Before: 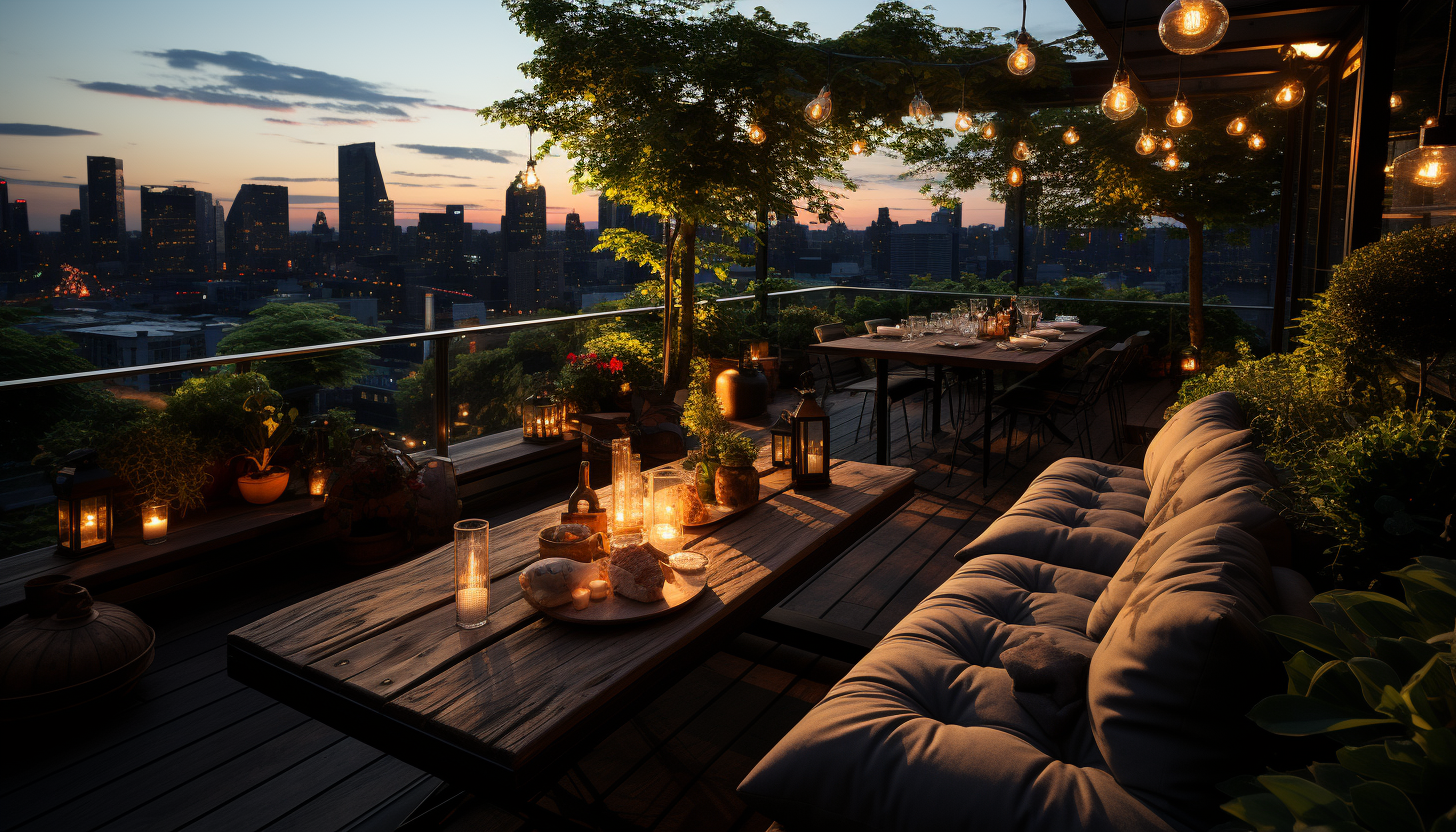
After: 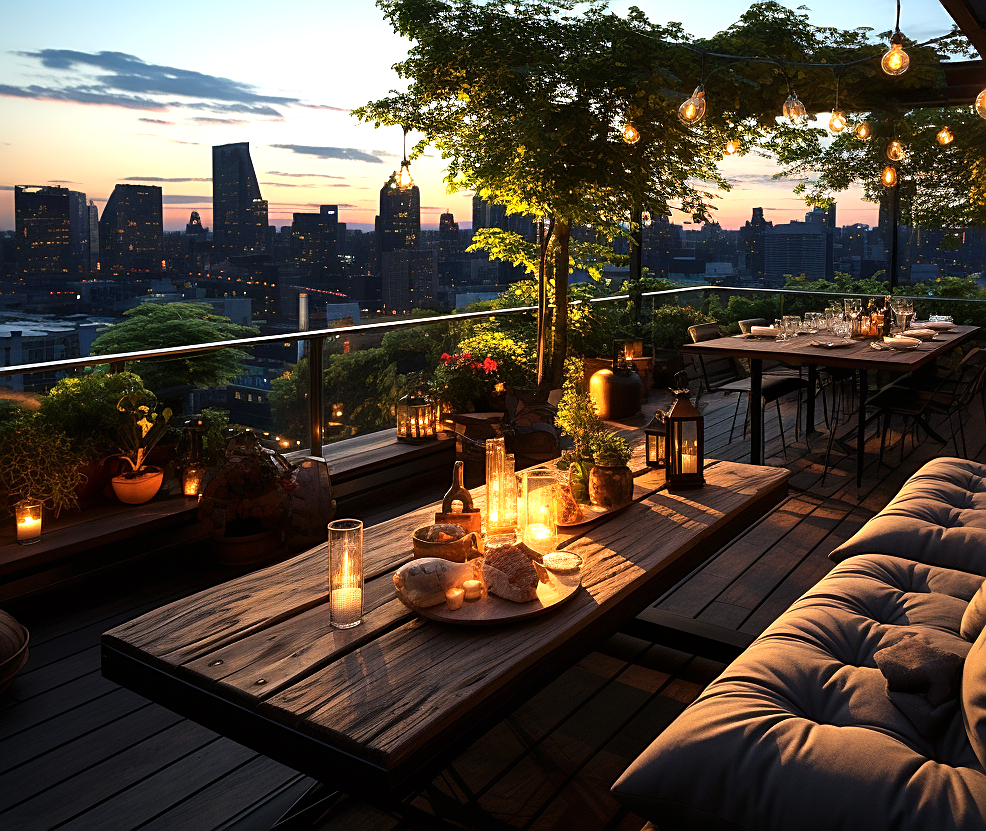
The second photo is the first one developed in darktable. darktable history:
exposure: exposure 0.73 EV, compensate highlight preservation false
color balance rgb: linear chroma grading › global chroma 15.097%, perceptual saturation grading › global saturation -11.936%, global vibrance 20%
sharpen: on, module defaults
crop and rotate: left 8.67%, right 23.582%
